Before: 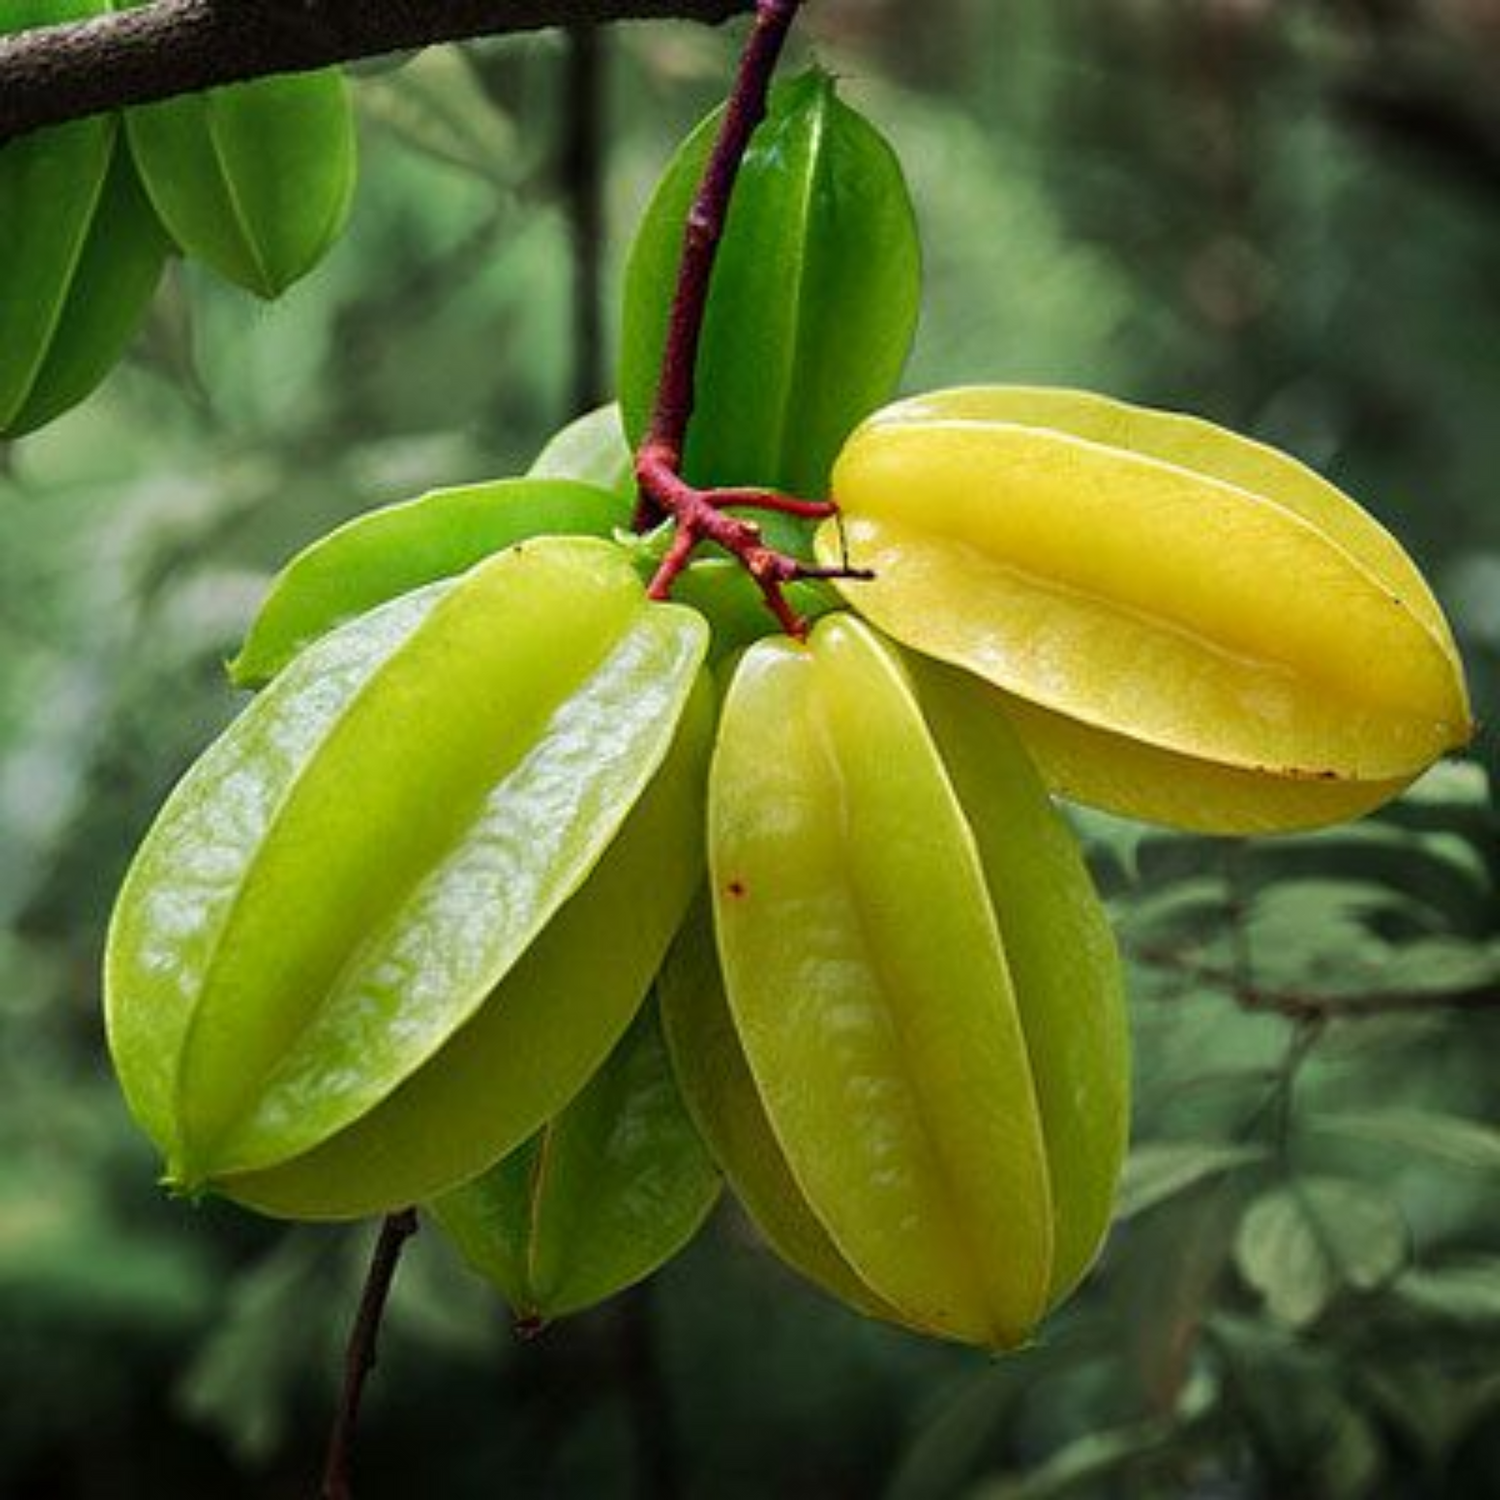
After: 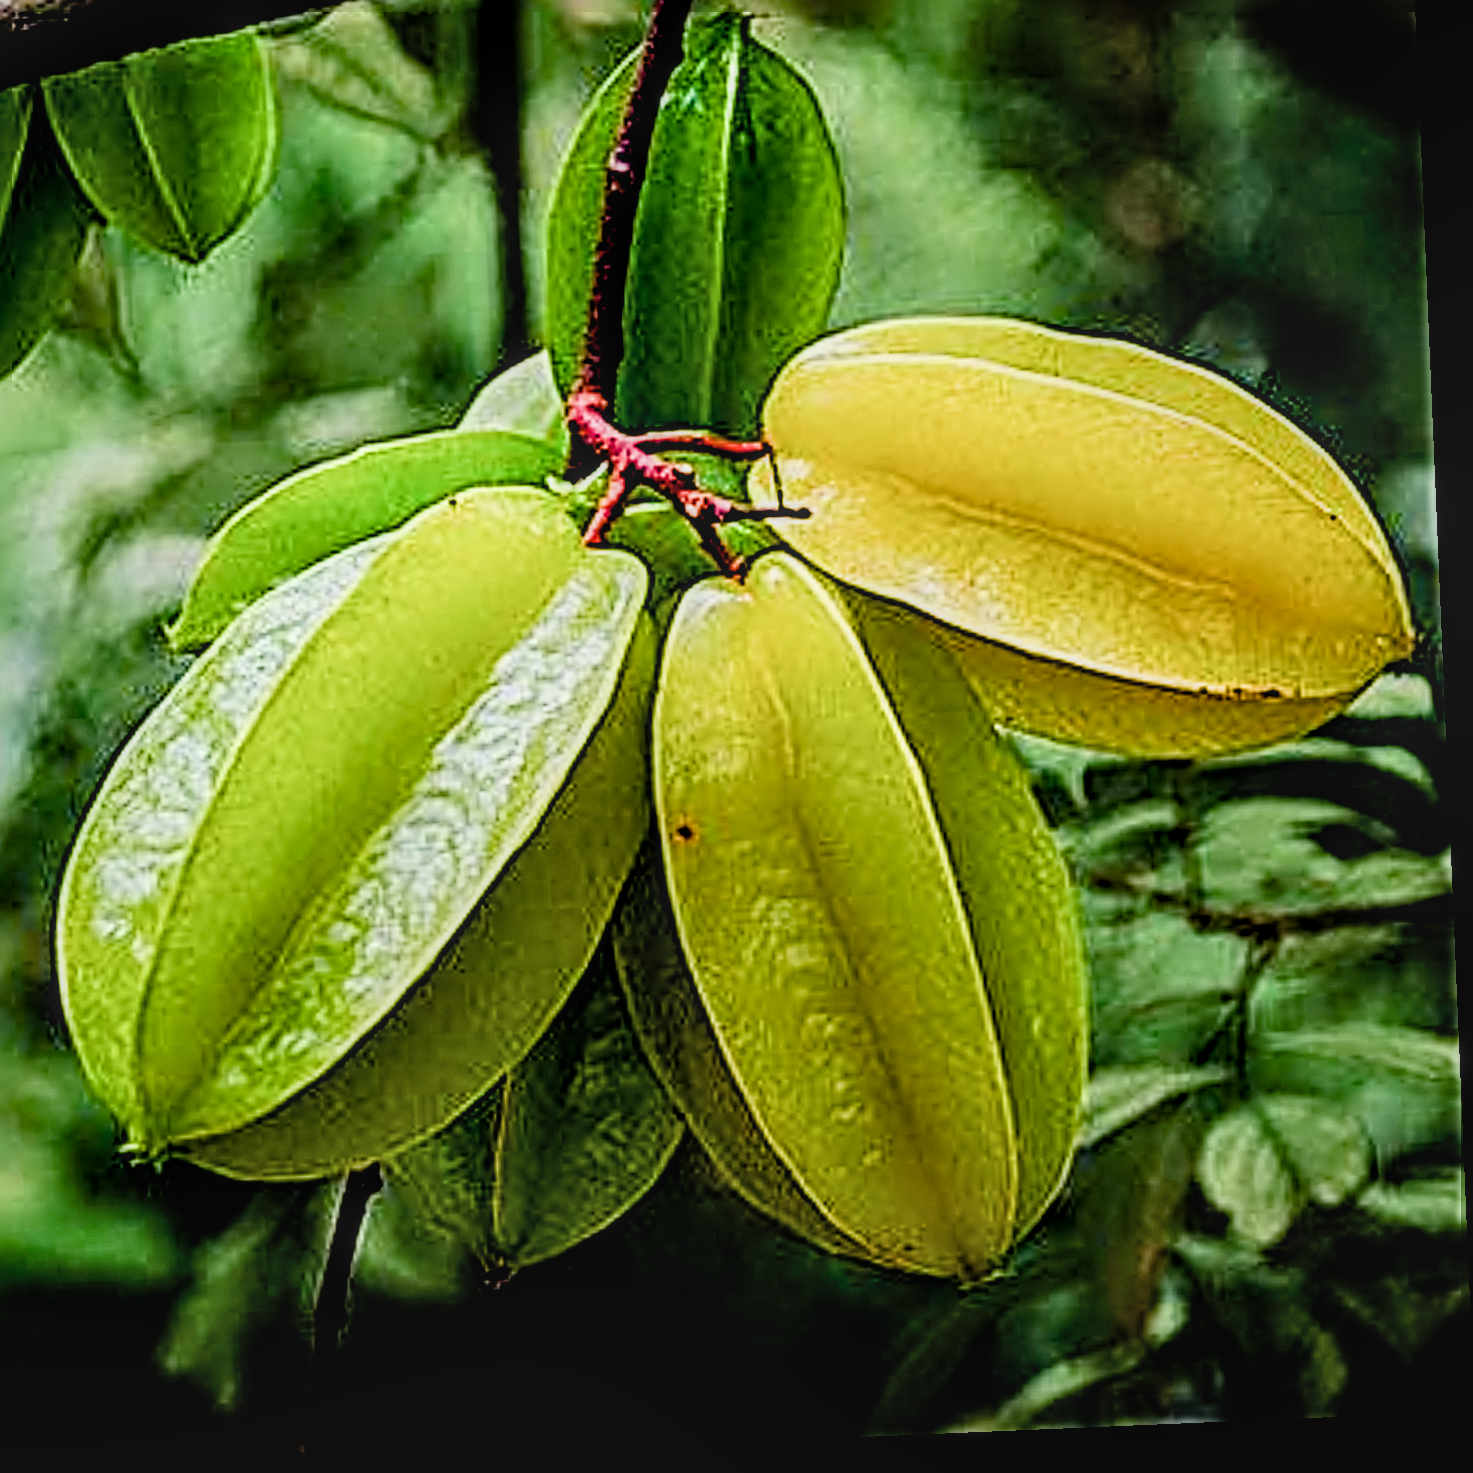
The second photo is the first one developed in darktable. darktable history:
color correction: highlights b* -0.015
crop and rotate: angle 2.43°, left 5.69%, top 5.684%
sharpen: radius 6.26, amount 1.783, threshold 0.218
tone equalizer: -8 EV -0.454 EV, -7 EV -0.428 EV, -6 EV -0.315 EV, -5 EV -0.22 EV, -3 EV 0.195 EV, -2 EV 0.362 EV, -1 EV 0.372 EV, +0 EV 0.426 EV
local contrast: highlights 4%, shadows 7%, detail 133%
color balance rgb: global offset › luminance -0.838%, linear chroma grading › mid-tones 7.978%, perceptual saturation grading › global saturation 20%, perceptual saturation grading › highlights -50.08%, perceptual saturation grading › shadows 30.429%, global vibrance 50.524%
filmic rgb: black relative exposure -7.99 EV, white relative exposure 4.02 EV, hardness 4.2, contrast 1.36
